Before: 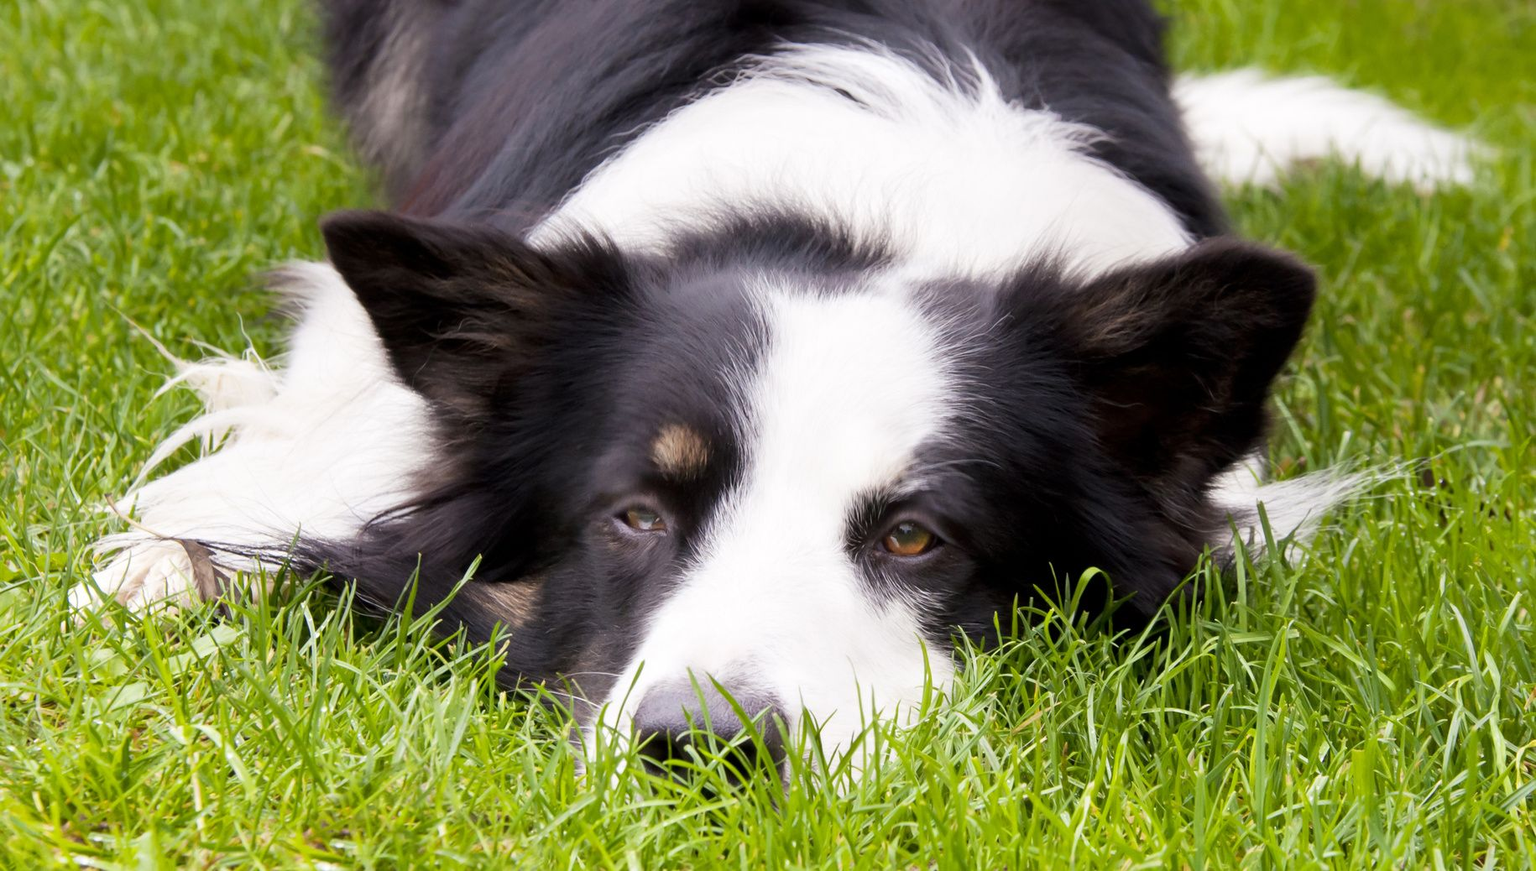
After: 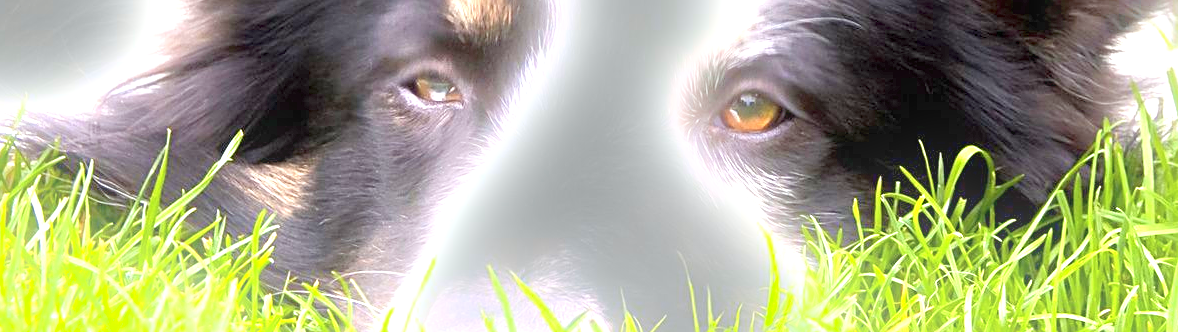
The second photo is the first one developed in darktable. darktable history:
levels: mode automatic, black 0.023%, white 99.97%, levels [0.062, 0.494, 0.925]
sharpen: on, module defaults
exposure: black level correction 0, exposure 1.7 EV, compensate exposure bias true, compensate highlight preservation false
crop: left 18.091%, top 51.13%, right 17.525%, bottom 16.85%
tone equalizer: -8 EV 1 EV, -7 EV 1 EV, -6 EV 1 EV, -5 EV 1 EV, -4 EV 1 EV, -3 EV 0.75 EV, -2 EV 0.5 EV, -1 EV 0.25 EV
white balance: red 0.978, blue 0.999
bloom: size 9%, threshold 100%, strength 7%
